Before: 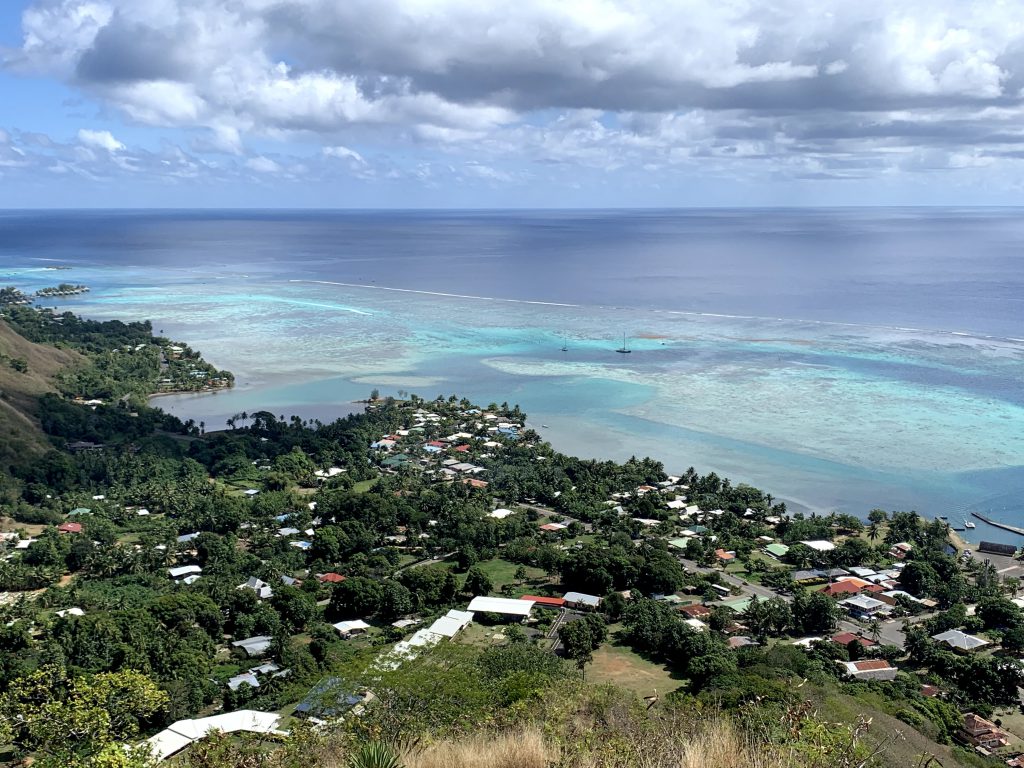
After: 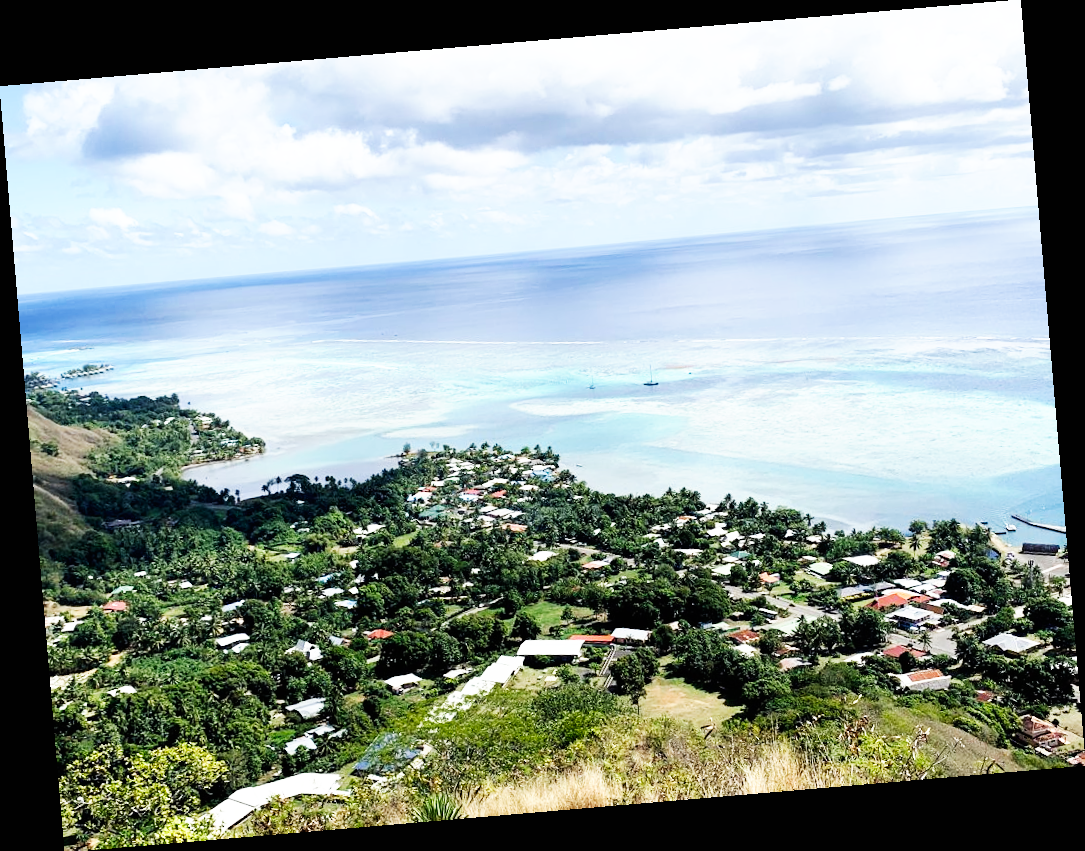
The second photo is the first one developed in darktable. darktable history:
rotate and perspective: rotation -4.86°, automatic cropping off
base curve: curves: ch0 [(0, 0) (0.007, 0.004) (0.027, 0.03) (0.046, 0.07) (0.207, 0.54) (0.442, 0.872) (0.673, 0.972) (1, 1)], preserve colors none
